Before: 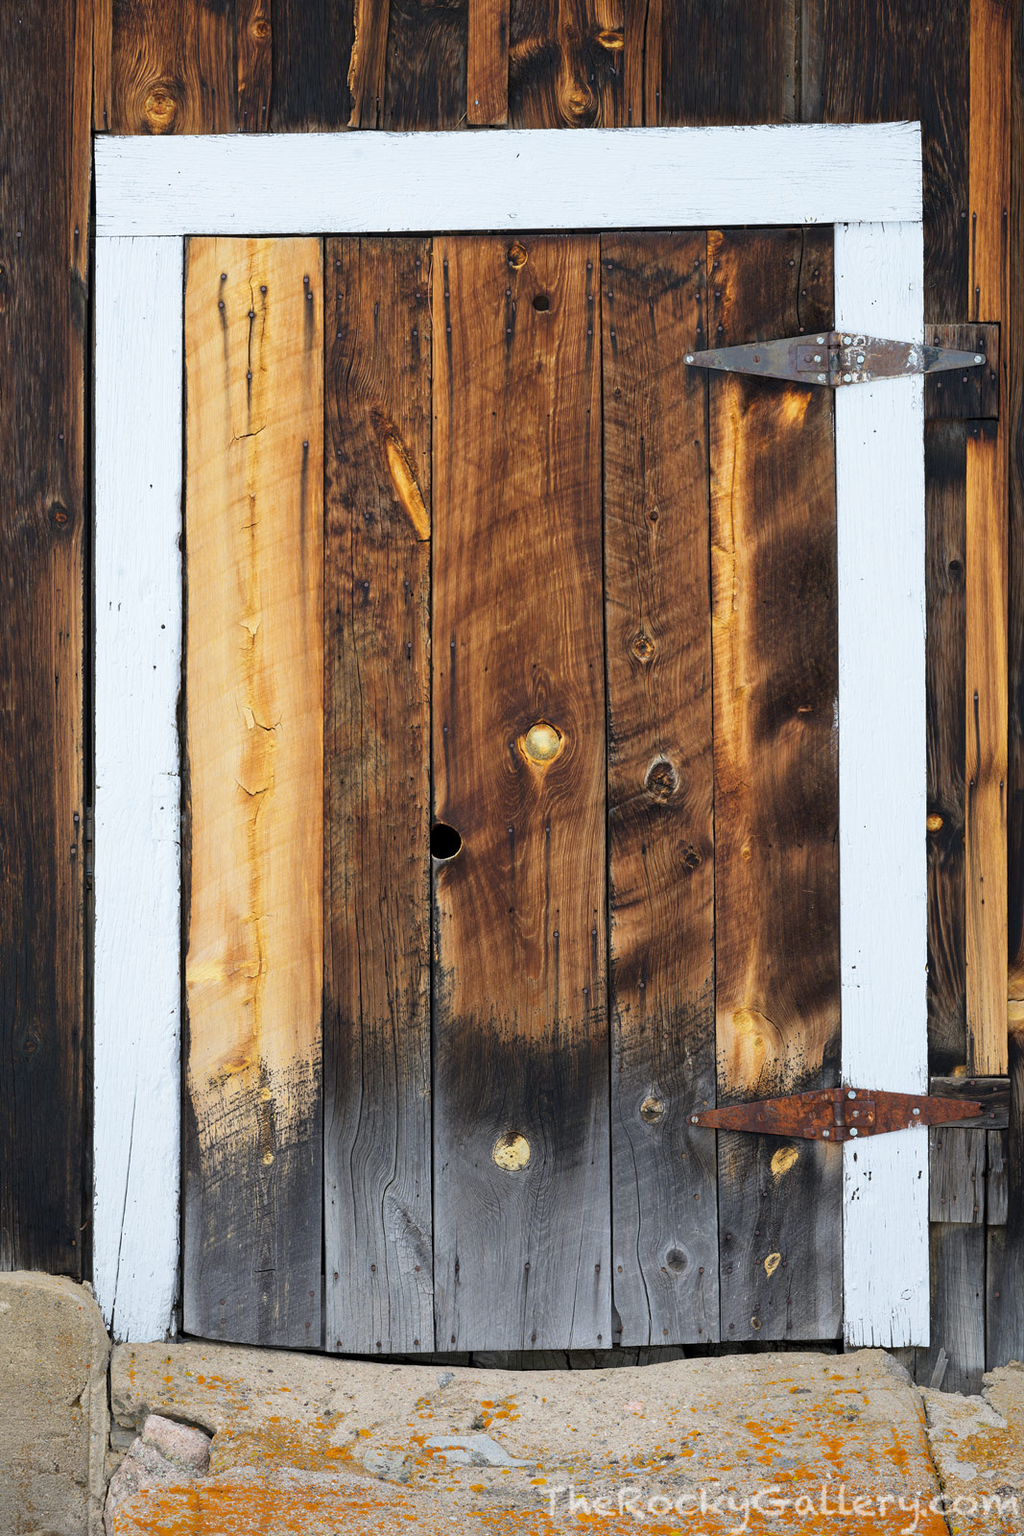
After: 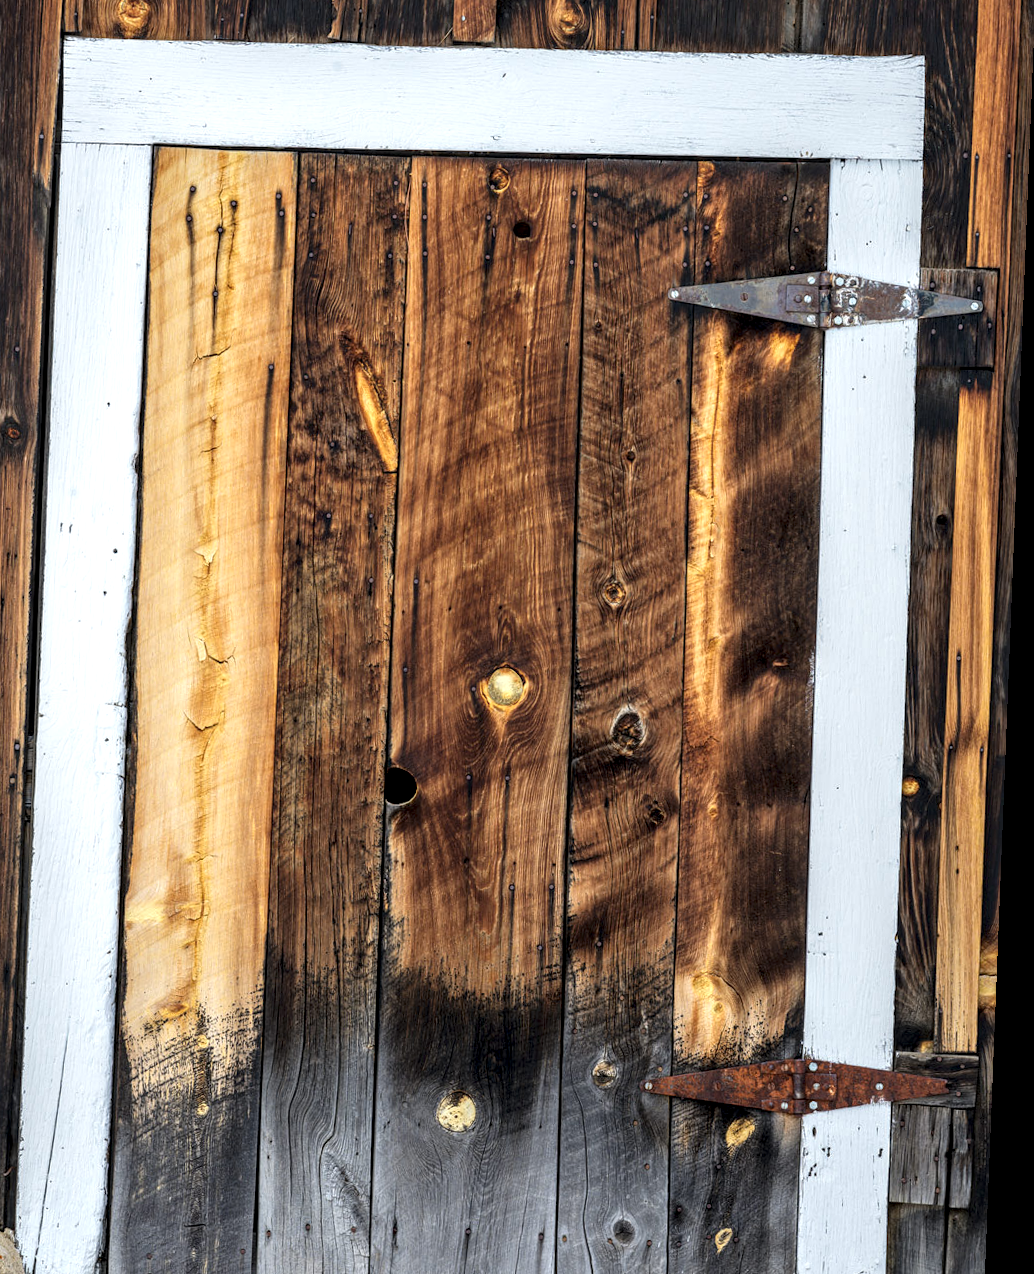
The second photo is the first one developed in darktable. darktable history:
crop: left 8.155%, top 6.611%, bottom 15.385%
rotate and perspective: rotation 2.27°, automatic cropping off
local contrast: highlights 20%, shadows 70%, detail 170%
